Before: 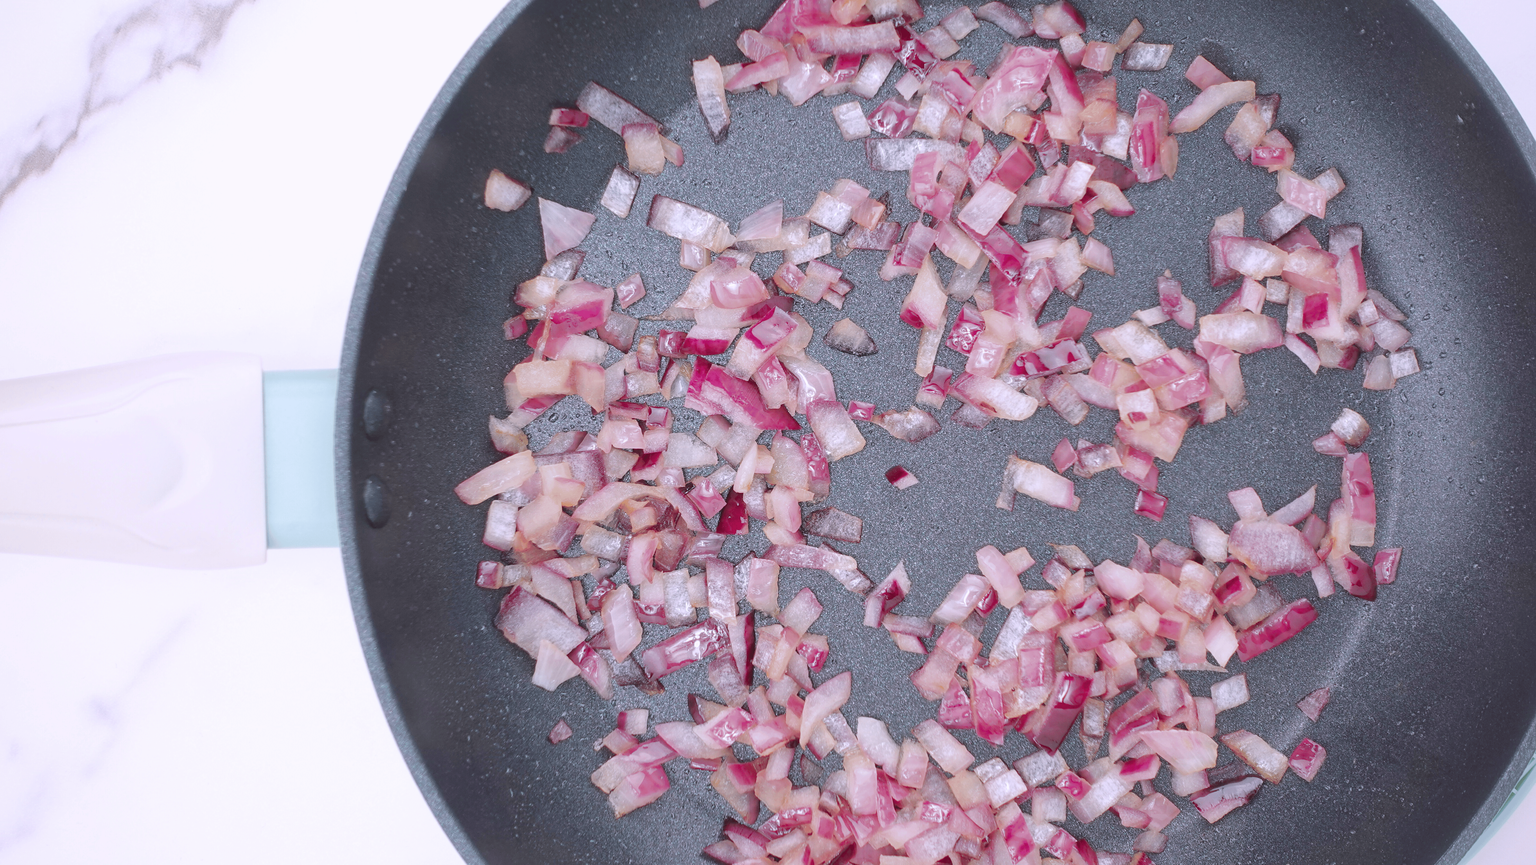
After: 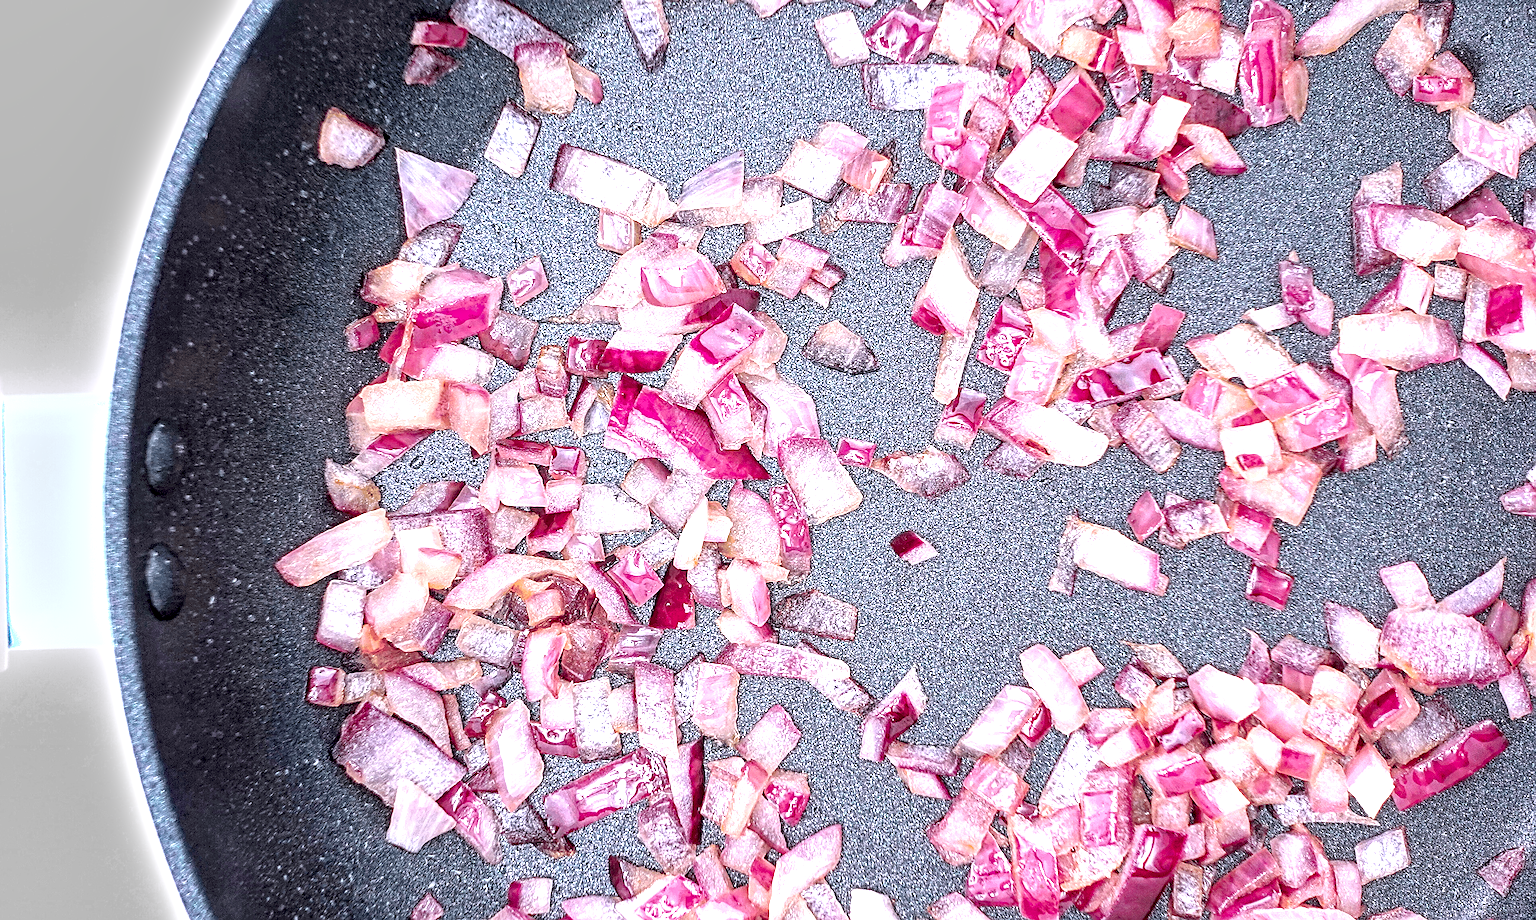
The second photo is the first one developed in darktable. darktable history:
shadows and highlights: radius 46.09, white point adjustment 6.48, compress 79.93%, soften with gaussian
haze removal: strength 0.523, distance 0.924, compatibility mode true, adaptive false
tone equalizer: -8 EV -1.09 EV, -7 EV -1.05 EV, -6 EV -0.827 EV, -5 EV -0.555 EV, -3 EV 0.594 EV, -2 EV 0.847 EV, -1 EV 0.989 EV, +0 EV 1.08 EV
crop and rotate: left 17.043%, top 10.855%, right 12.885%, bottom 14.545%
local contrast: highlights 19%, detail 186%
sharpen: radius 2.531, amount 0.626
exposure: black level correction 0, compensate highlight preservation false
